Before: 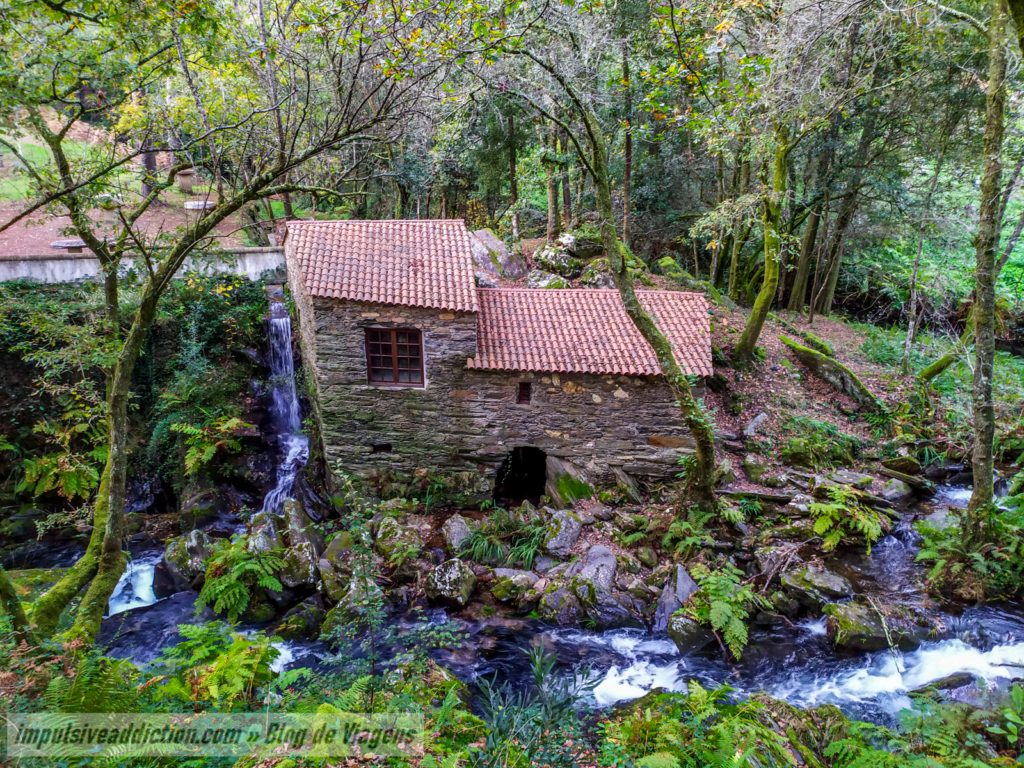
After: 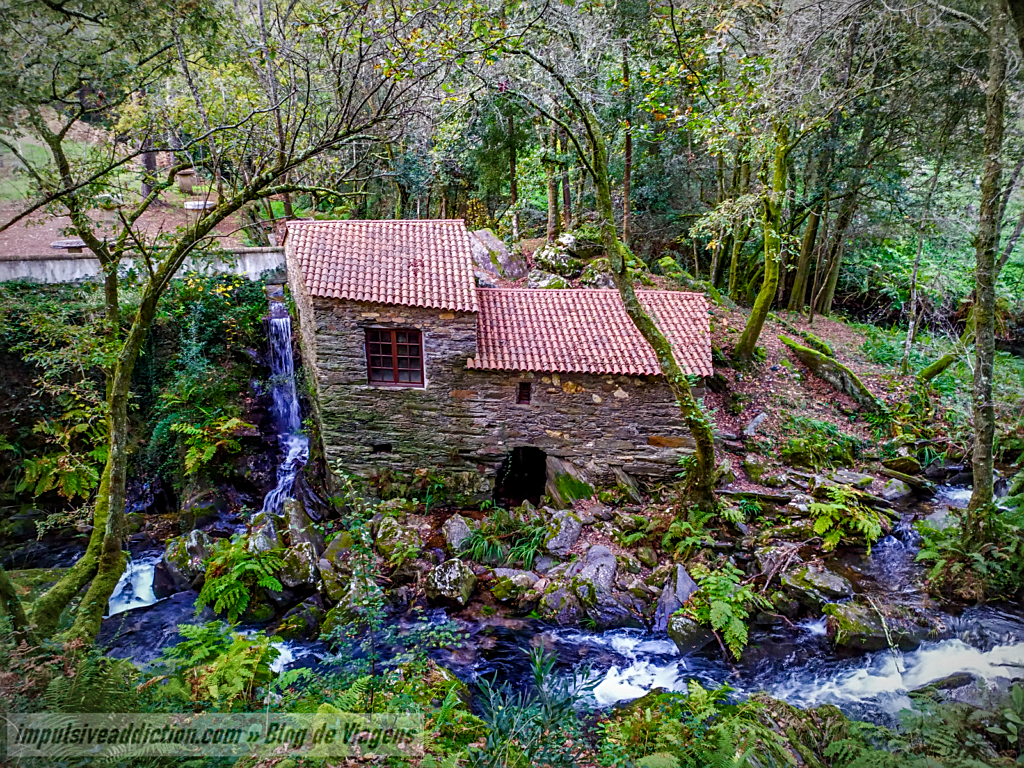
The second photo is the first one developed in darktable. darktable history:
color balance rgb: perceptual saturation grading › global saturation 20%, perceptual saturation grading › highlights -25%, perceptual saturation grading › shadows 50%
vignetting: automatic ratio true
sharpen: on, module defaults
